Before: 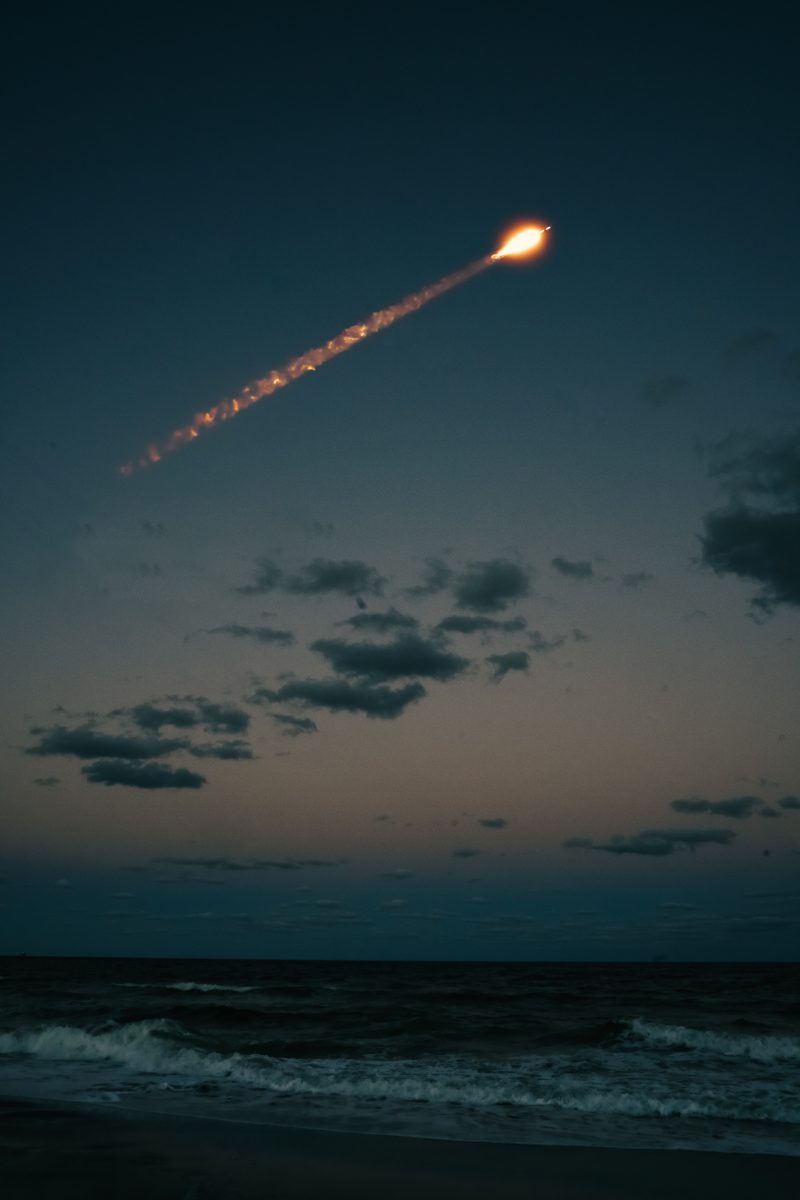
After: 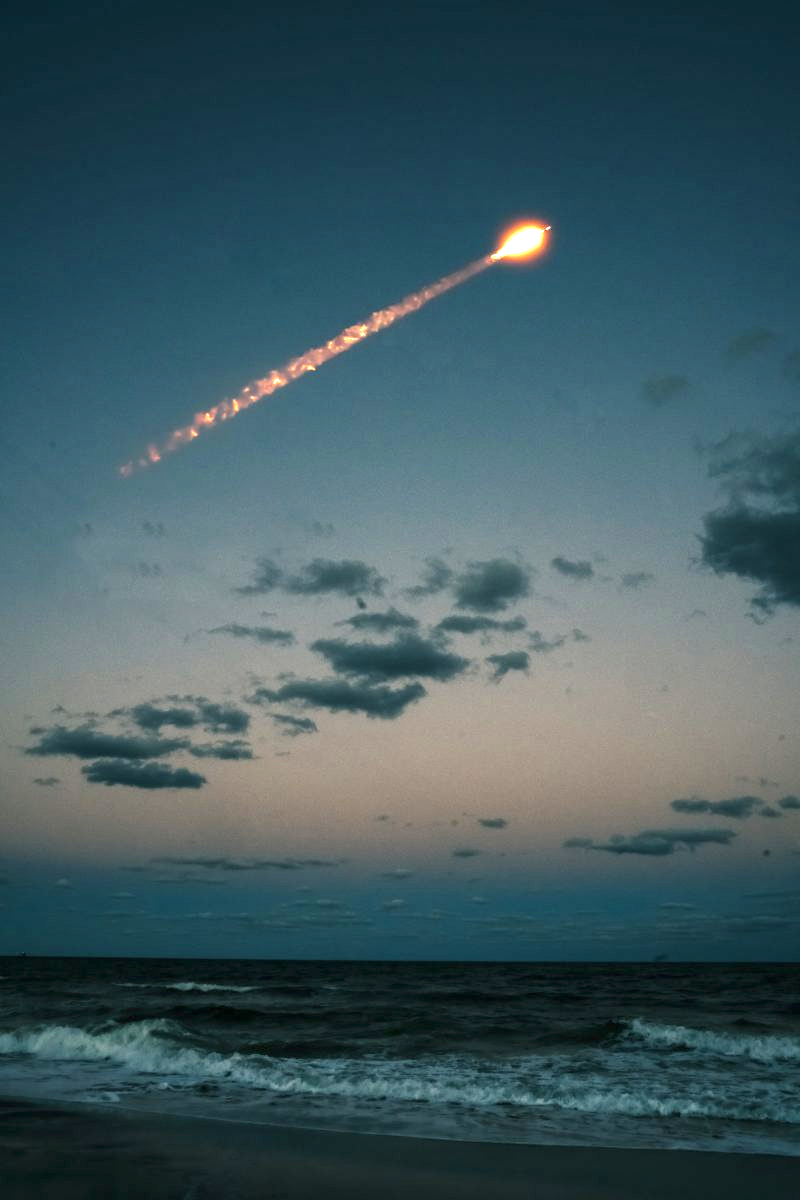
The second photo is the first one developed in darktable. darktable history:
local contrast: on, module defaults
exposure: black level correction 0, exposure 1.45 EV, compensate exposure bias true, compensate highlight preservation false
